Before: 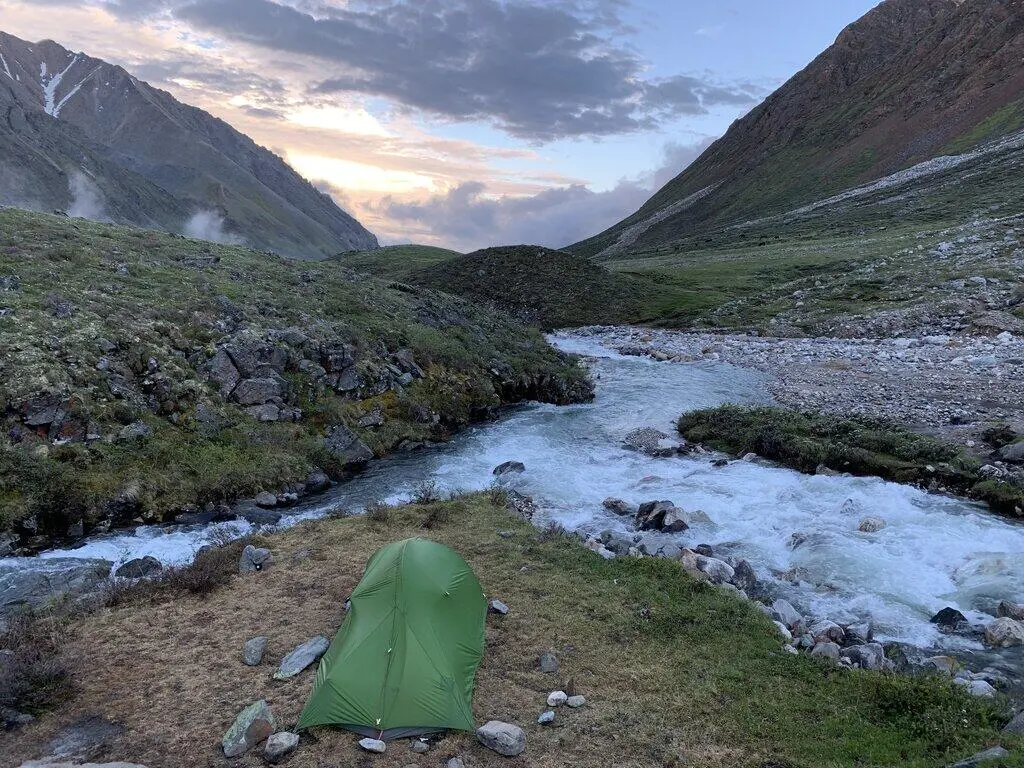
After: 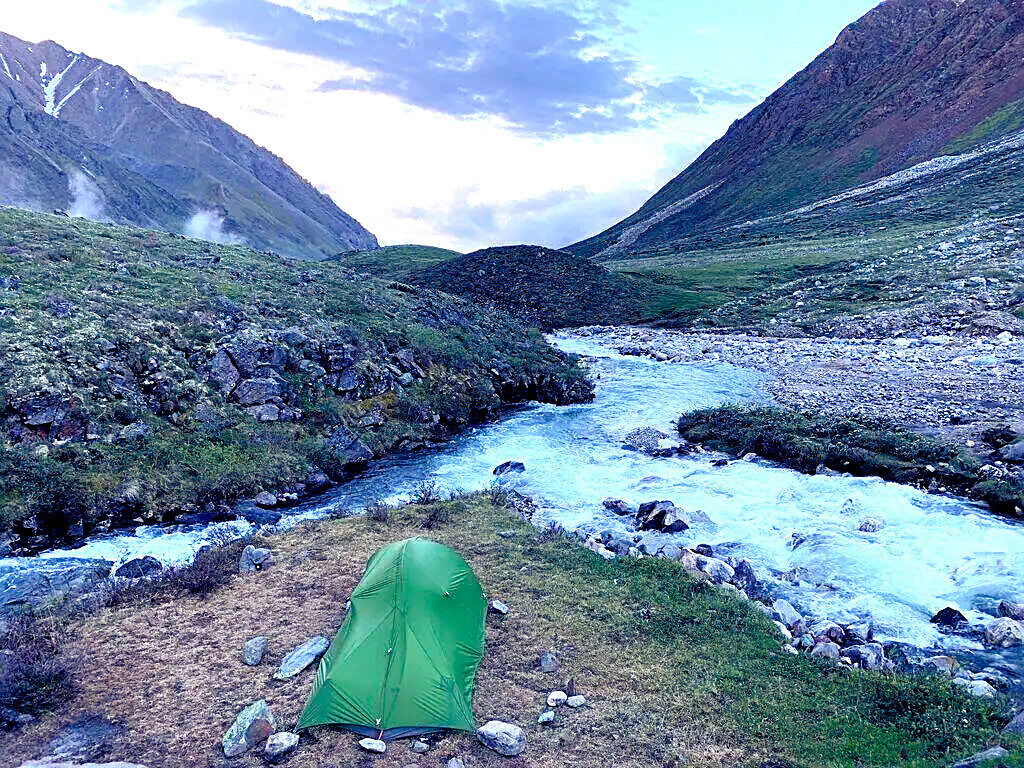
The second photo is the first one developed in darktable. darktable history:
sharpen: on, module defaults
exposure: black level correction 0, exposure 1 EV, compensate exposure bias true, compensate highlight preservation false
color balance rgb: shadows lift › luminance -41.13%, shadows lift › chroma 14.13%, shadows lift › hue 260°, power › luminance -3.76%, power › chroma 0.56%, power › hue 40.37°, highlights gain › luminance 16.81%, highlights gain › chroma 2.94%, highlights gain › hue 260°, global offset › luminance -0.29%, global offset › chroma 0.31%, global offset › hue 260°, perceptual saturation grading › global saturation 20%, perceptual saturation grading › highlights -13.92%, perceptual saturation grading › shadows 50%
